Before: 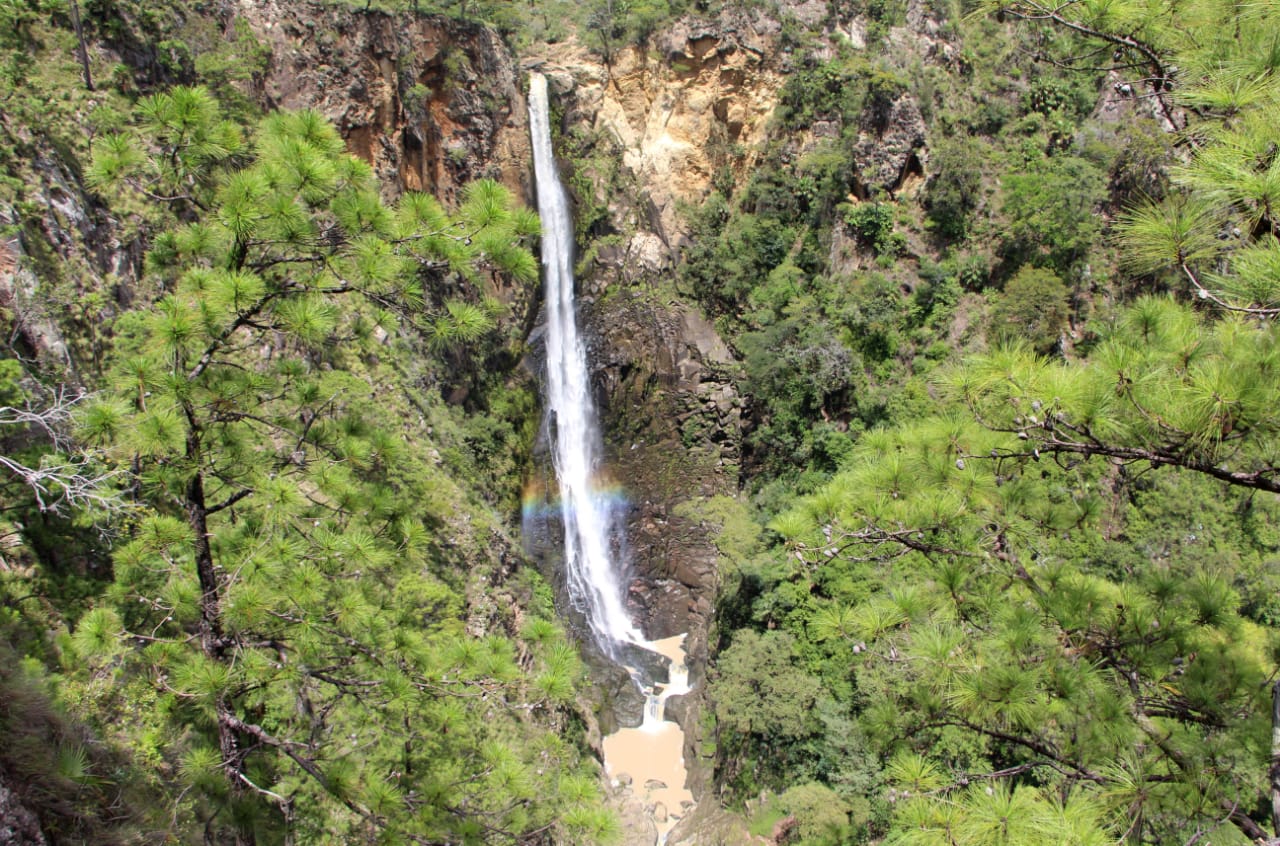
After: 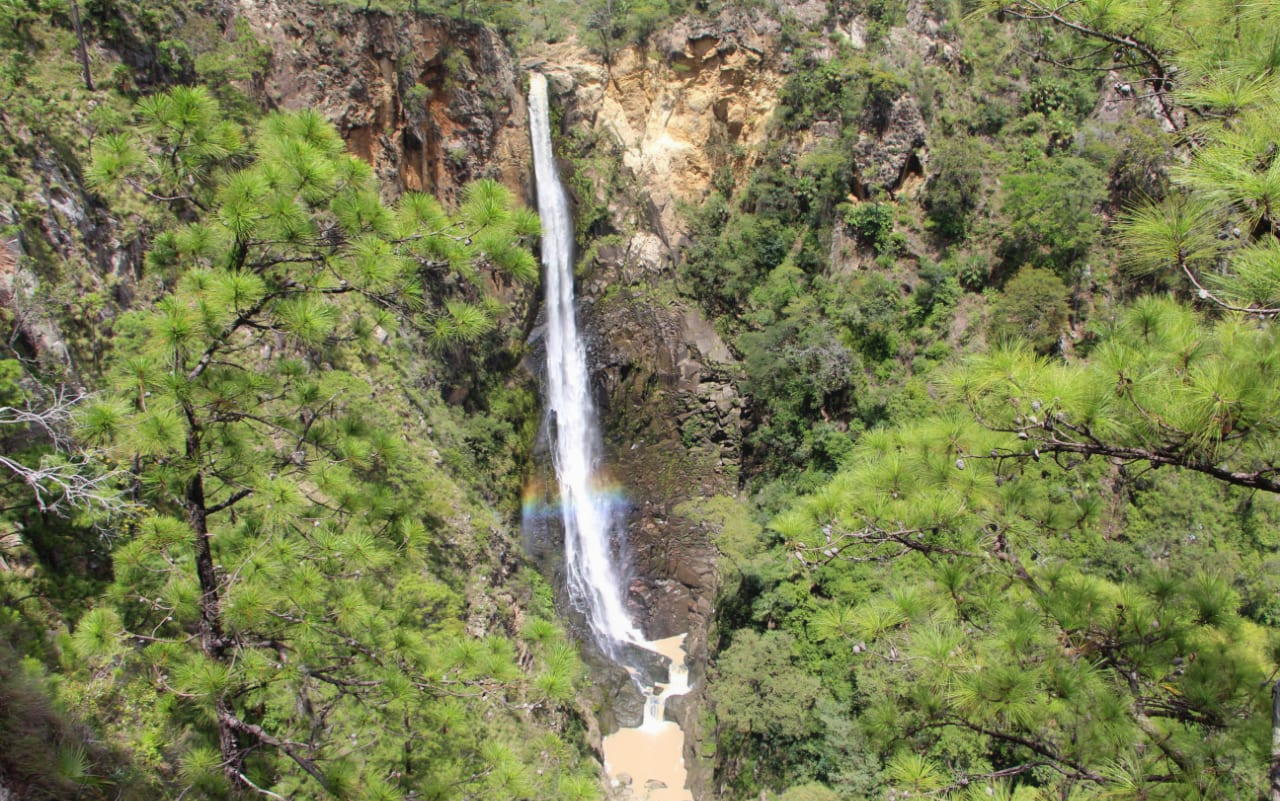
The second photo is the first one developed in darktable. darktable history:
contrast equalizer: y [[0.5, 0.542, 0.583, 0.625, 0.667, 0.708], [0.5 ×6], [0.5 ×6], [0, 0.033, 0.067, 0.1, 0.133, 0.167], [0, 0.05, 0.1, 0.15, 0.2, 0.25]], mix -0.184
crop and rotate: top 0.002%, bottom 5.207%
